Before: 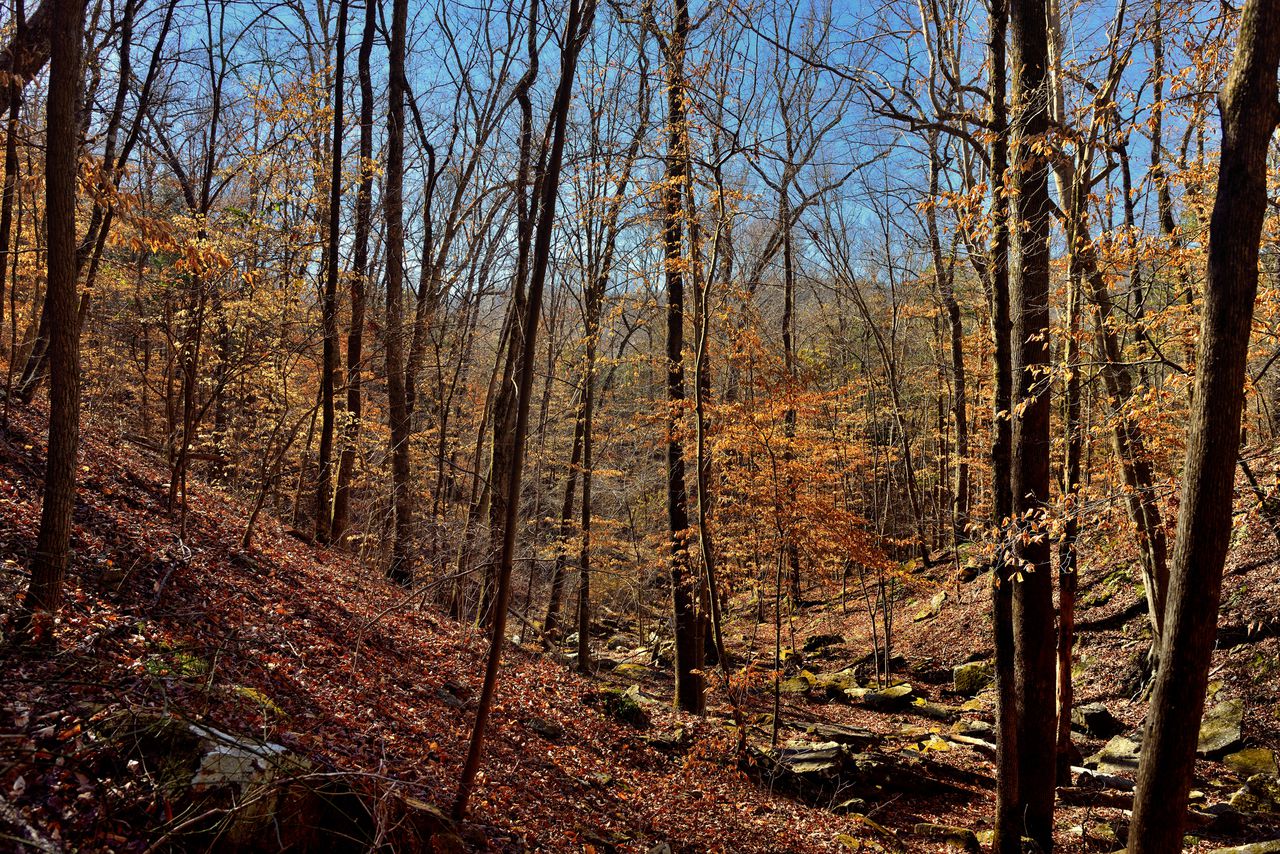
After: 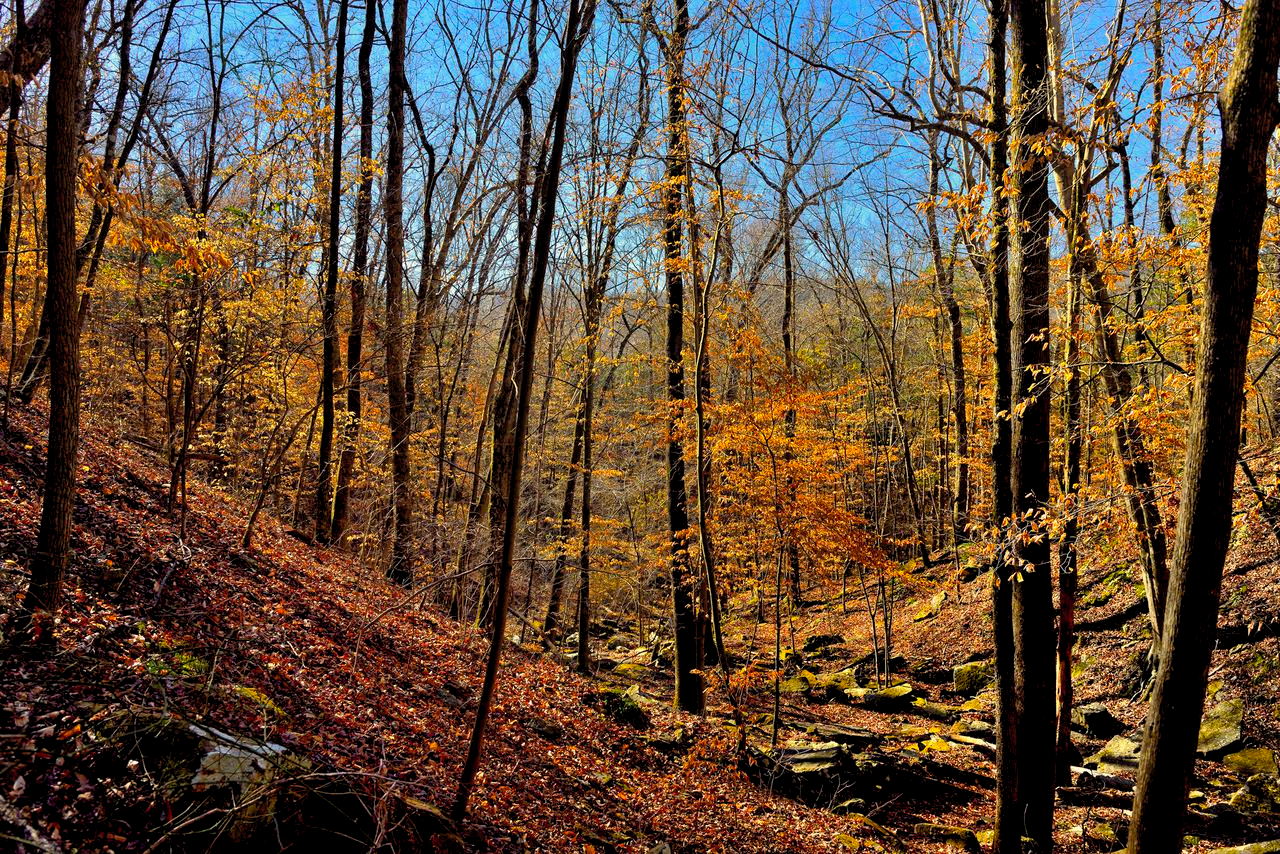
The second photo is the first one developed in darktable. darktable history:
color balance rgb: shadows lift › chroma 2%, shadows lift › hue 217.2°, power › hue 60°, highlights gain › chroma 1%, highlights gain › hue 69.6°, global offset › luminance -0.5%, perceptual saturation grading › global saturation 15%, global vibrance 15%
contrast brightness saturation: brightness 0.09, saturation 0.19
